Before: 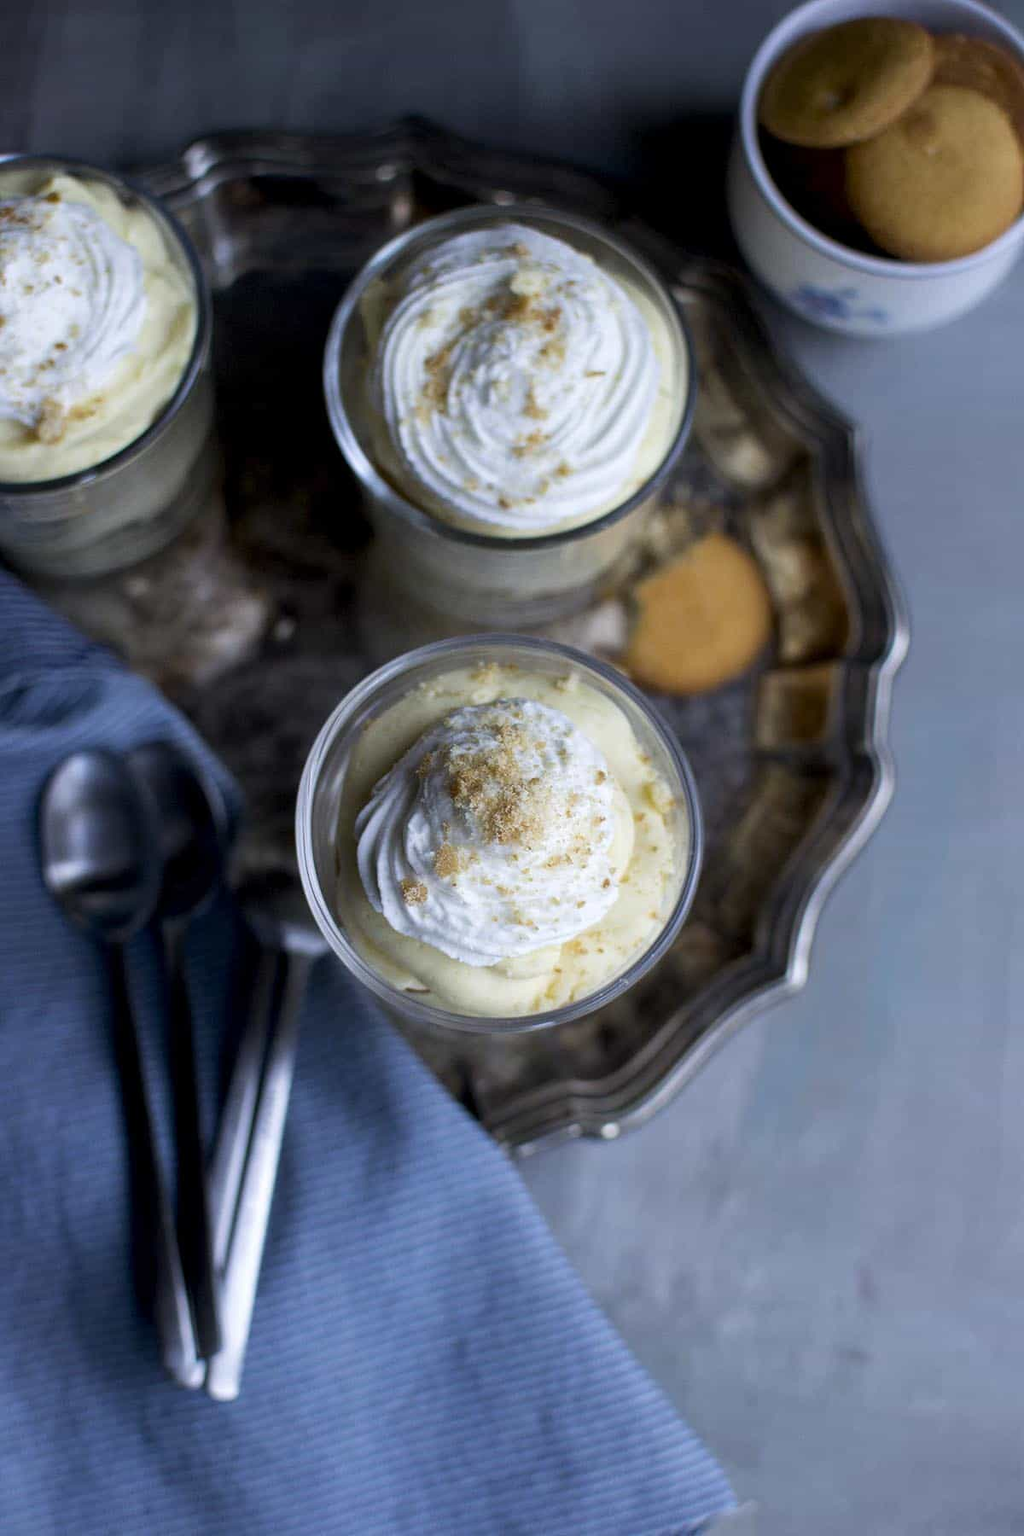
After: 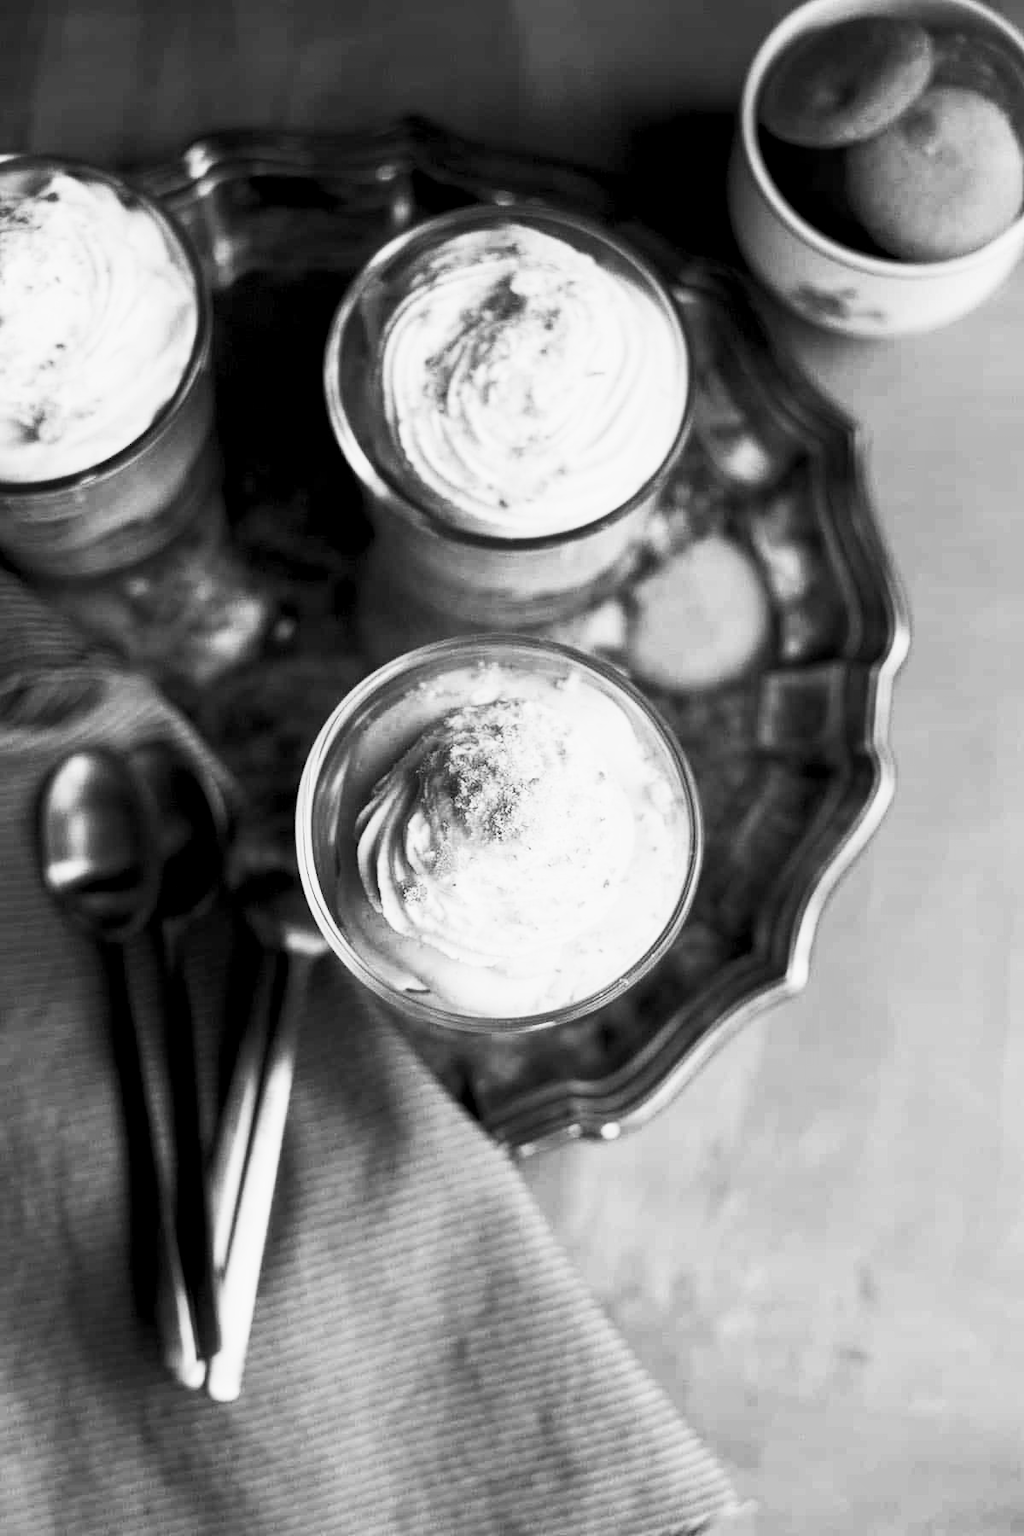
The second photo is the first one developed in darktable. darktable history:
local contrast: highlights 100%, shadows 100%, detail 120%, midtone range 0.2
contrast brightness saturation: contrast 0.53, brightness 0.47, saturation -1
monochrome: a -35.87, b 49.73, size 1.7
